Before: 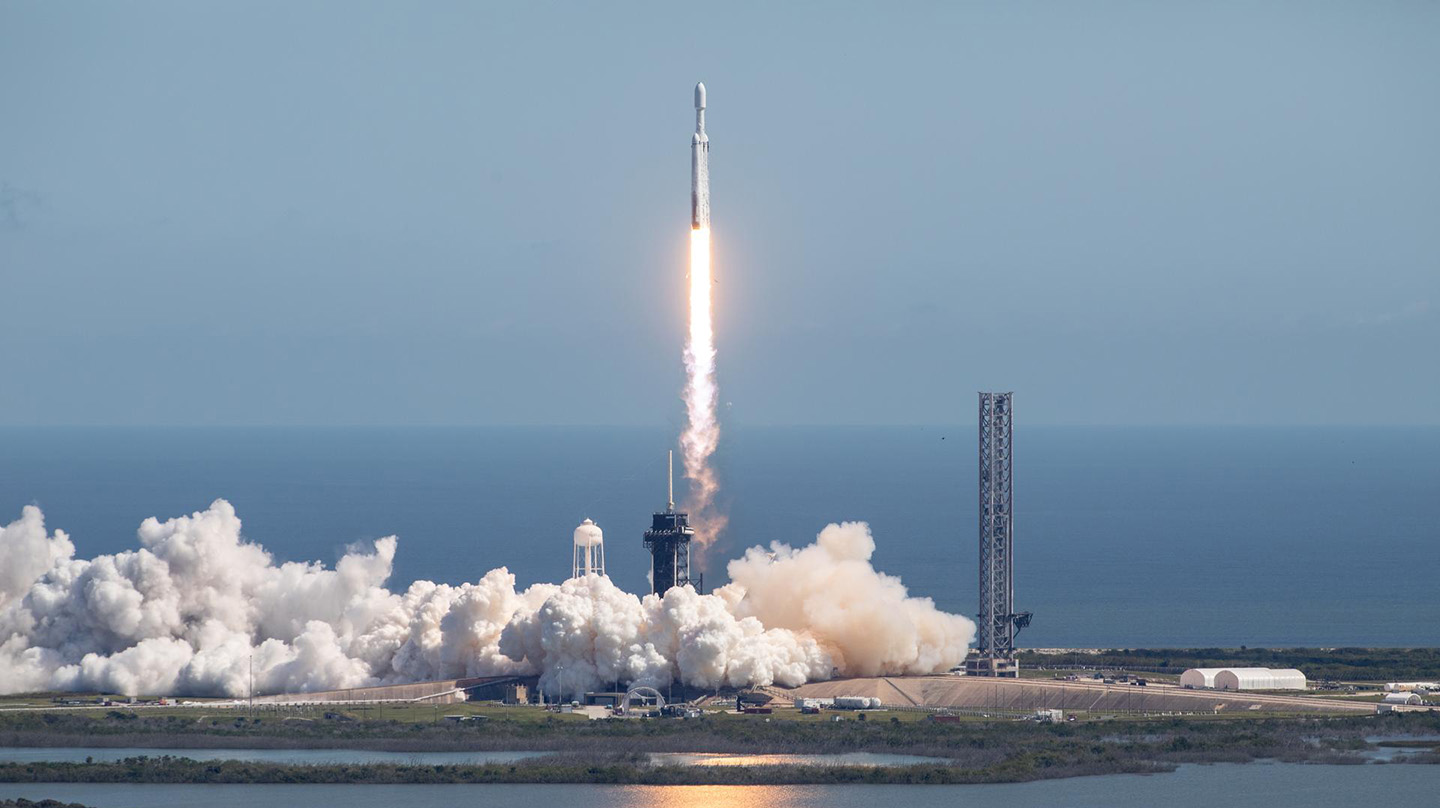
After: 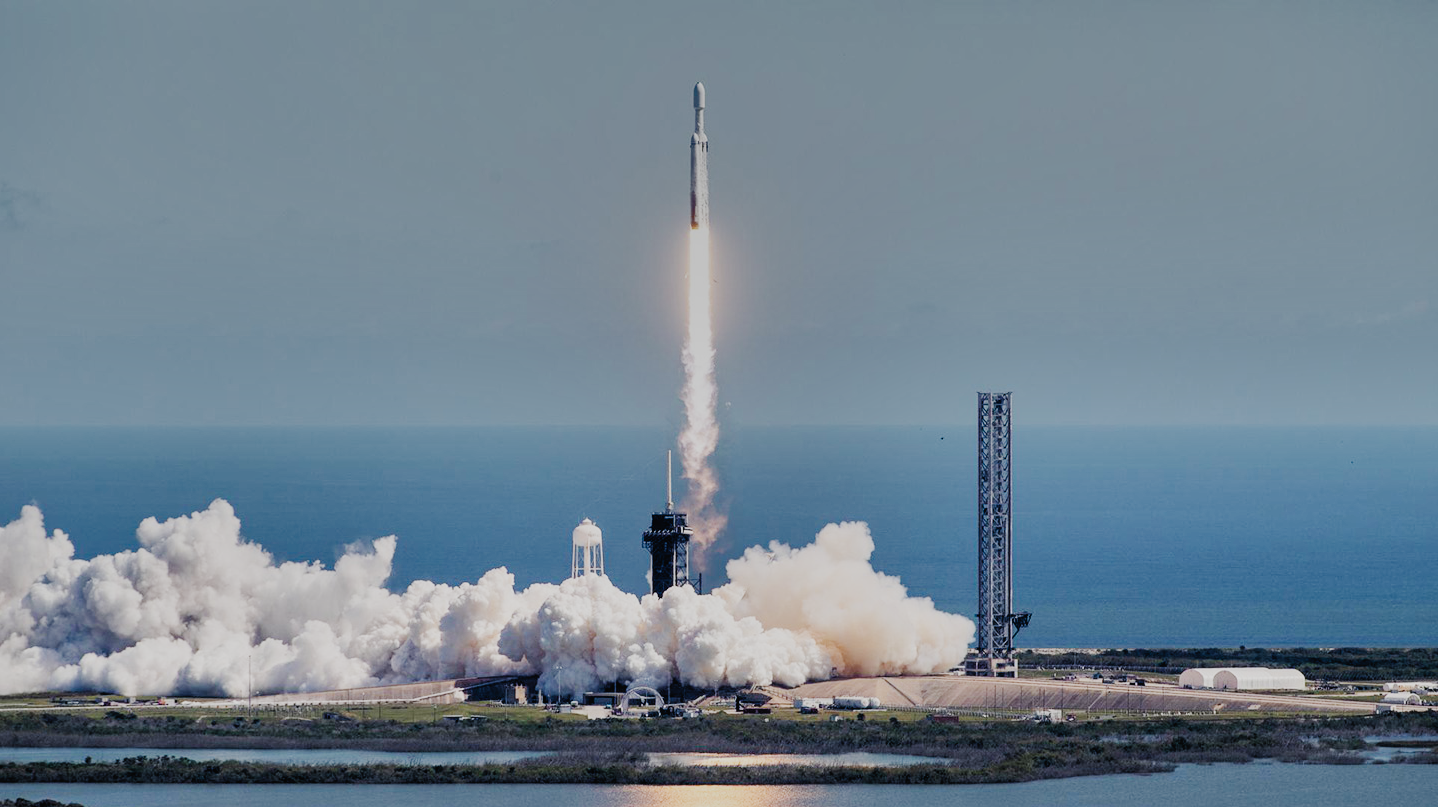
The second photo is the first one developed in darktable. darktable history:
crop: left 0.107%
tone curve: curves: ch0 [(0, 0.013) (0.036, 0.045) (0.274, 0.286) (0.566, 0.623) (0.794, 0.827) (1, 0.953)]; ch1 [(0, 0) (0.389, 0.403) (0.462, 0.48) (0.499, 0.5) (0.524, 0.527) (0.57, 0.599) (0.626, 0.65) (0.761, 0.781) (1, 1)]; ch2 [(0, 0) (0.464, 0.478) (0.5, 0.501) (0.533, 0.542) (0.599, 0.613) (0.704, 0.731) (1, 1)], preserve colors none
filmic rgb: black relative exposure -4.23 EV, white relative exposure 5.15 EV, hardness 2.08, contrast 1.18, preserve chrominance no, color science v3 (2019), use custom middle-gray values true
shadows and highlights: shadows 24.2, highlights -80.13, soften with gaussian
